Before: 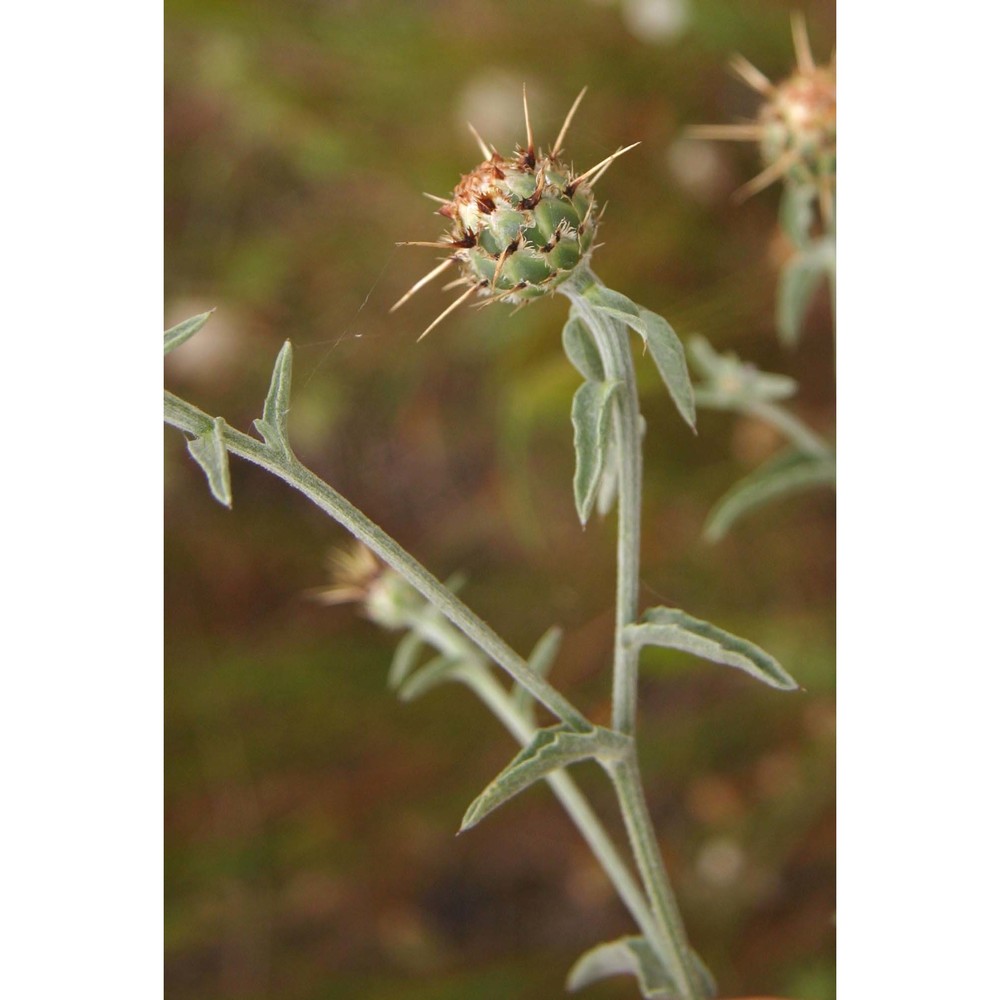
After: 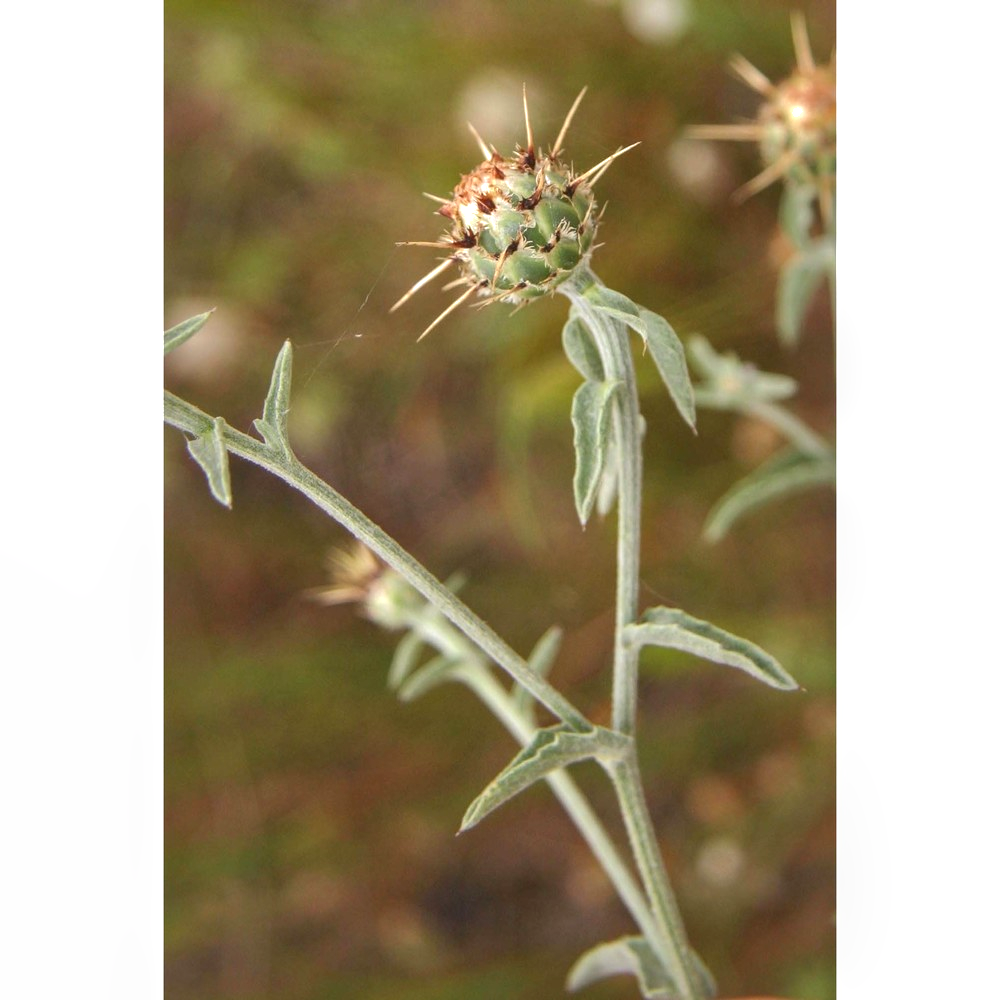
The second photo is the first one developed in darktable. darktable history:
exposure: exposure 0.294 EV, compensate highlight preservation false
local contrast: detail 130%
shadows and highlights: on, module defaults
